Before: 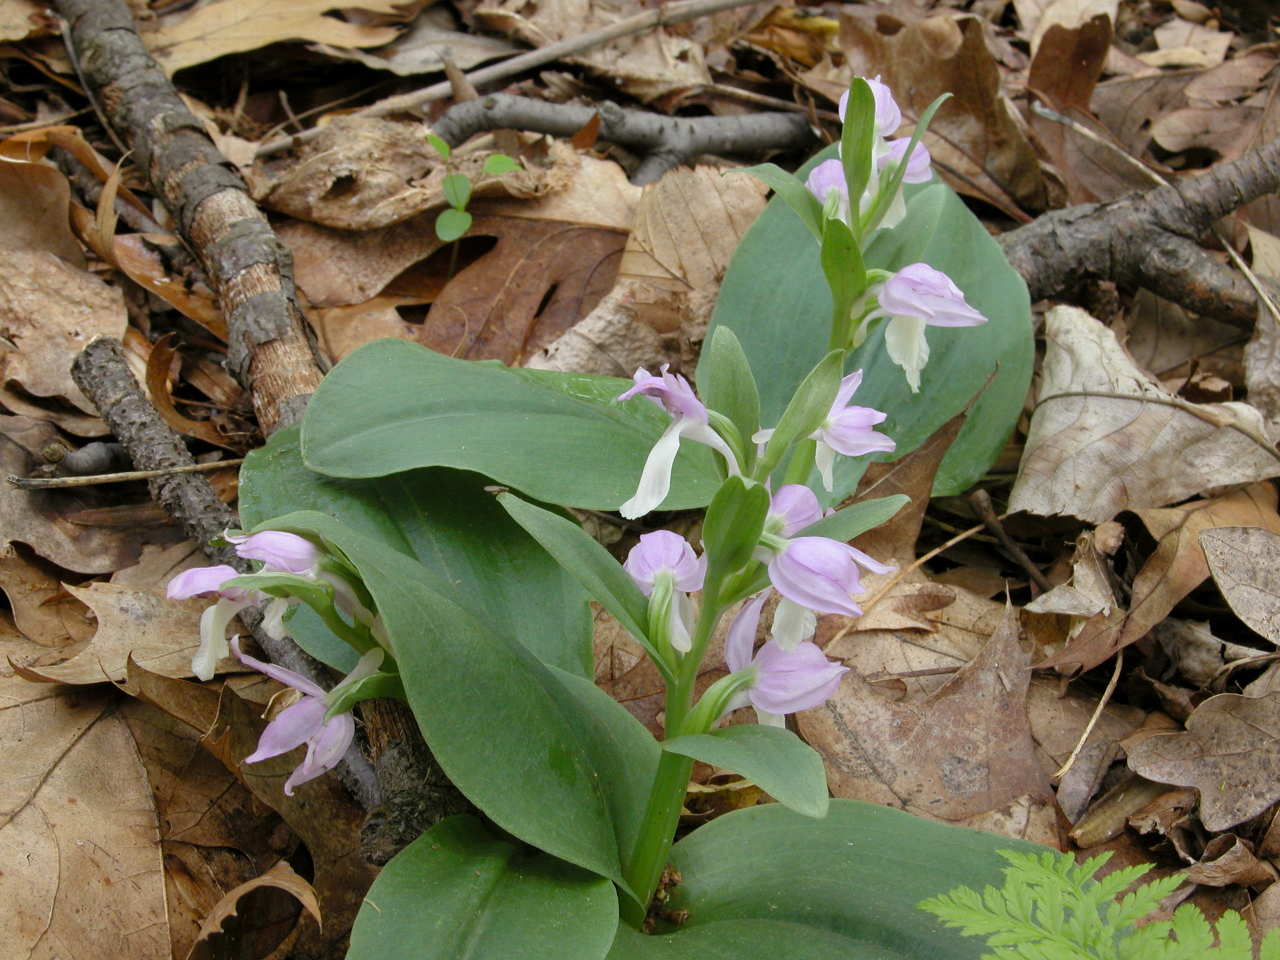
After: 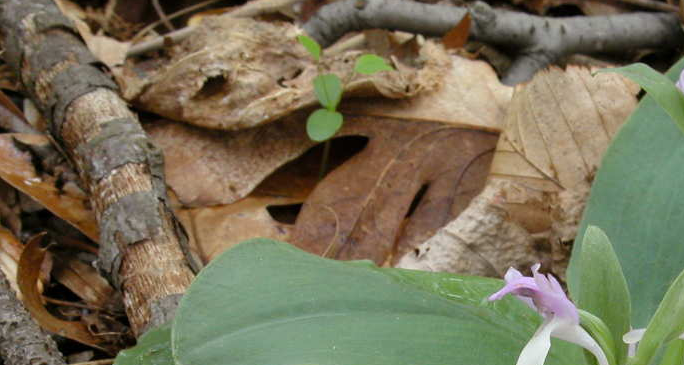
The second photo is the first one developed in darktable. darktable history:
crop: left 10.08%, top 10.478%, right 36.46%, bottom 51.454%
